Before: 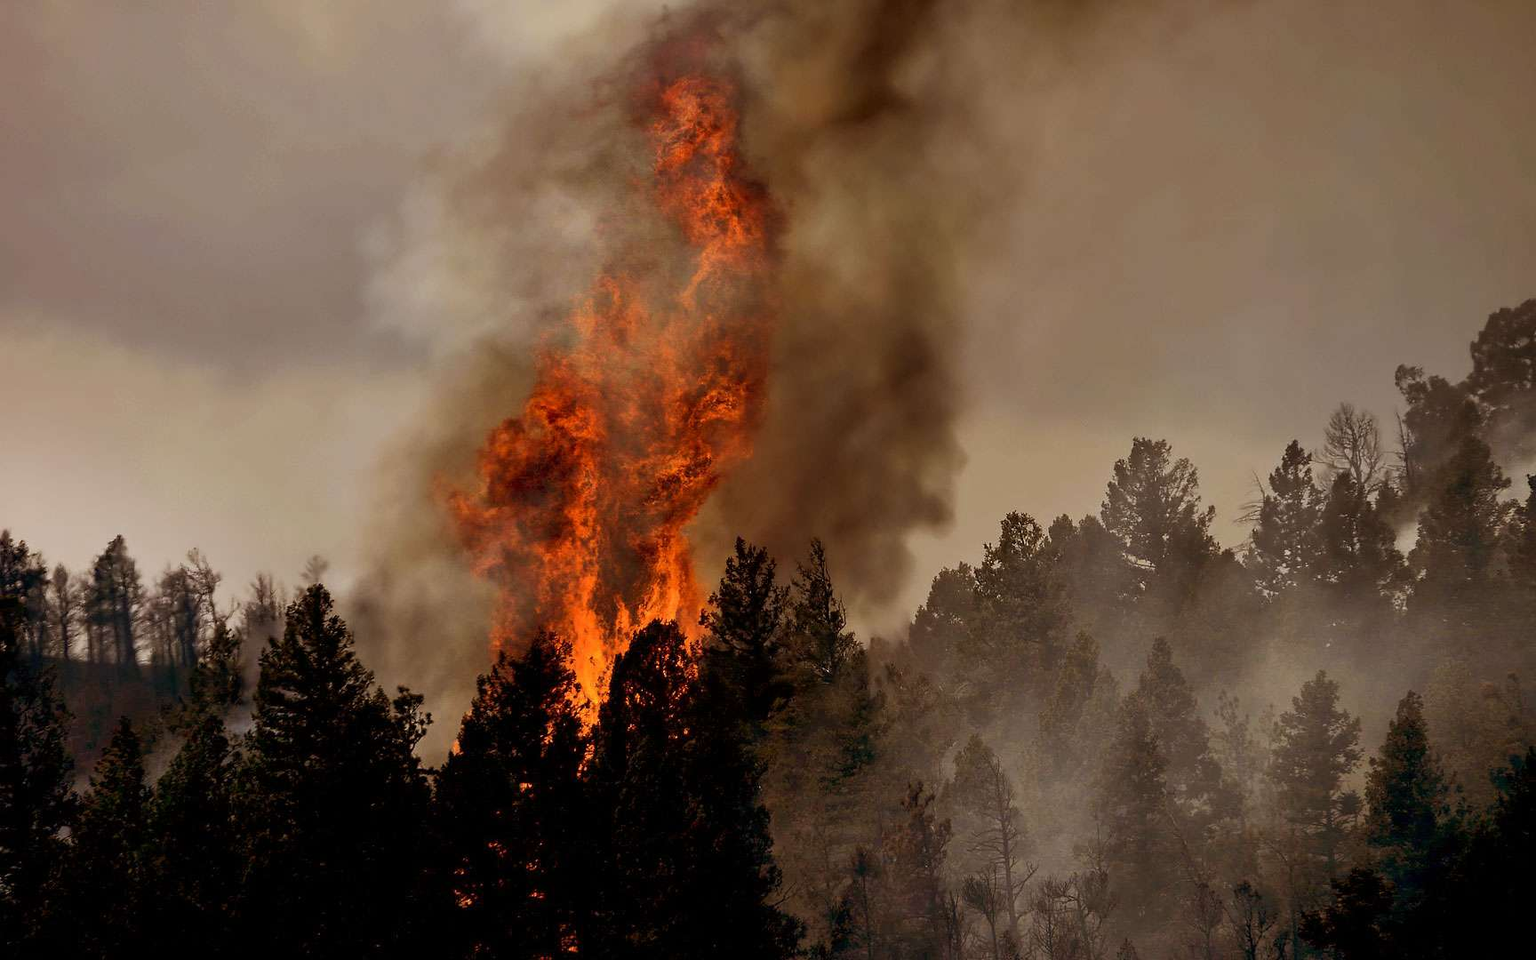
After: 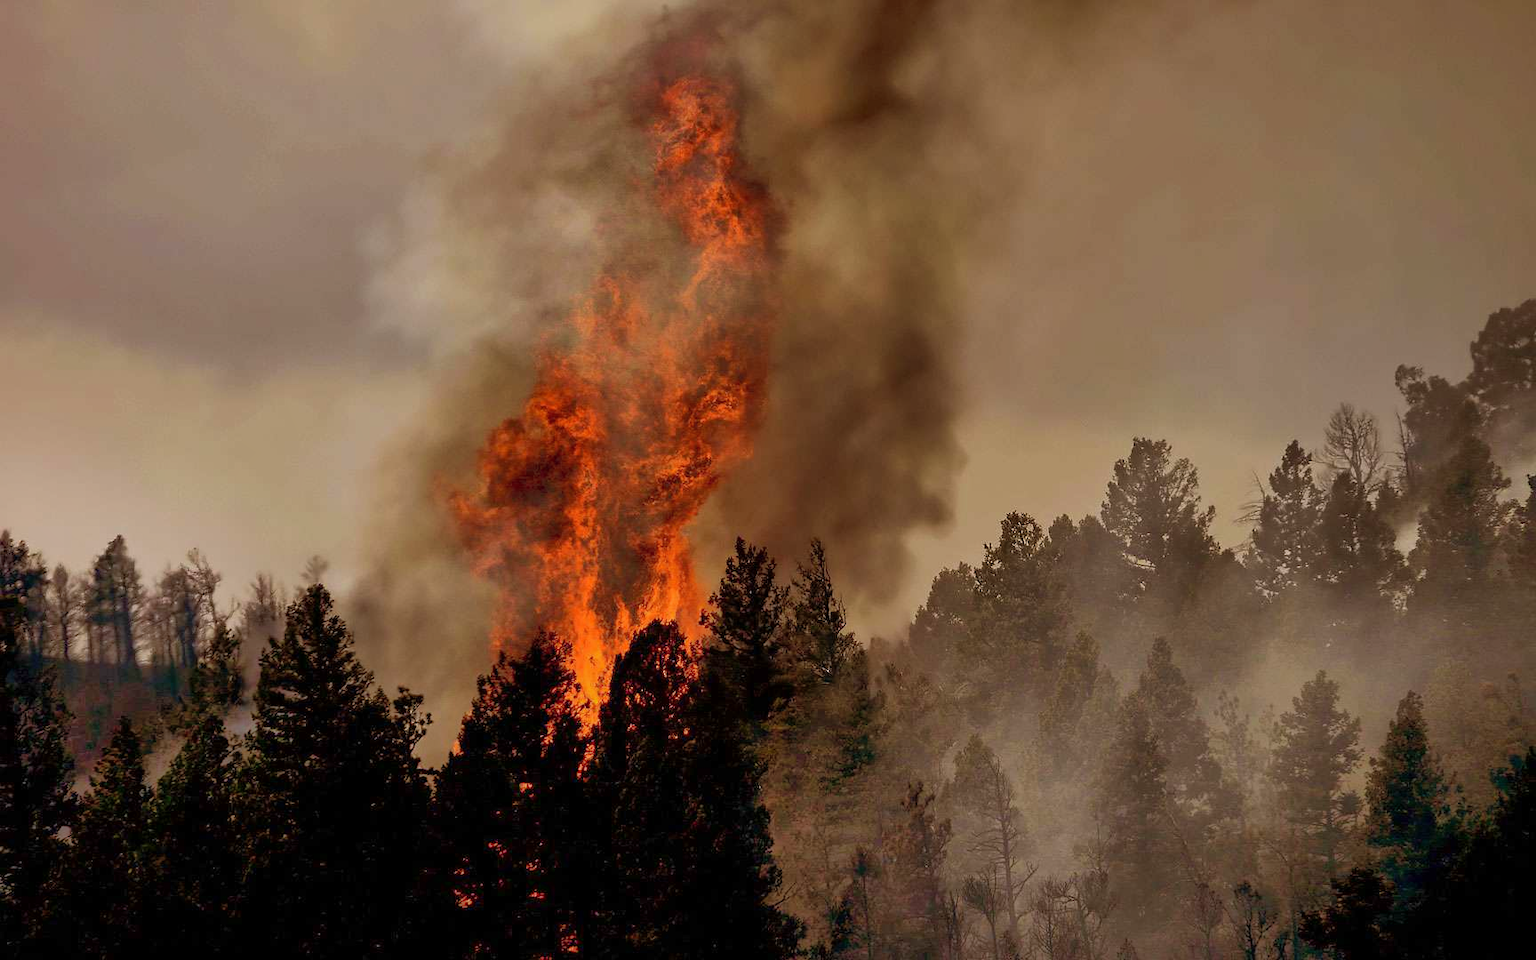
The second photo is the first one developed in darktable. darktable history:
shadows and highlights: on, module defaults
tone equalizer: on, module defaults
velvia: on, module defaults
